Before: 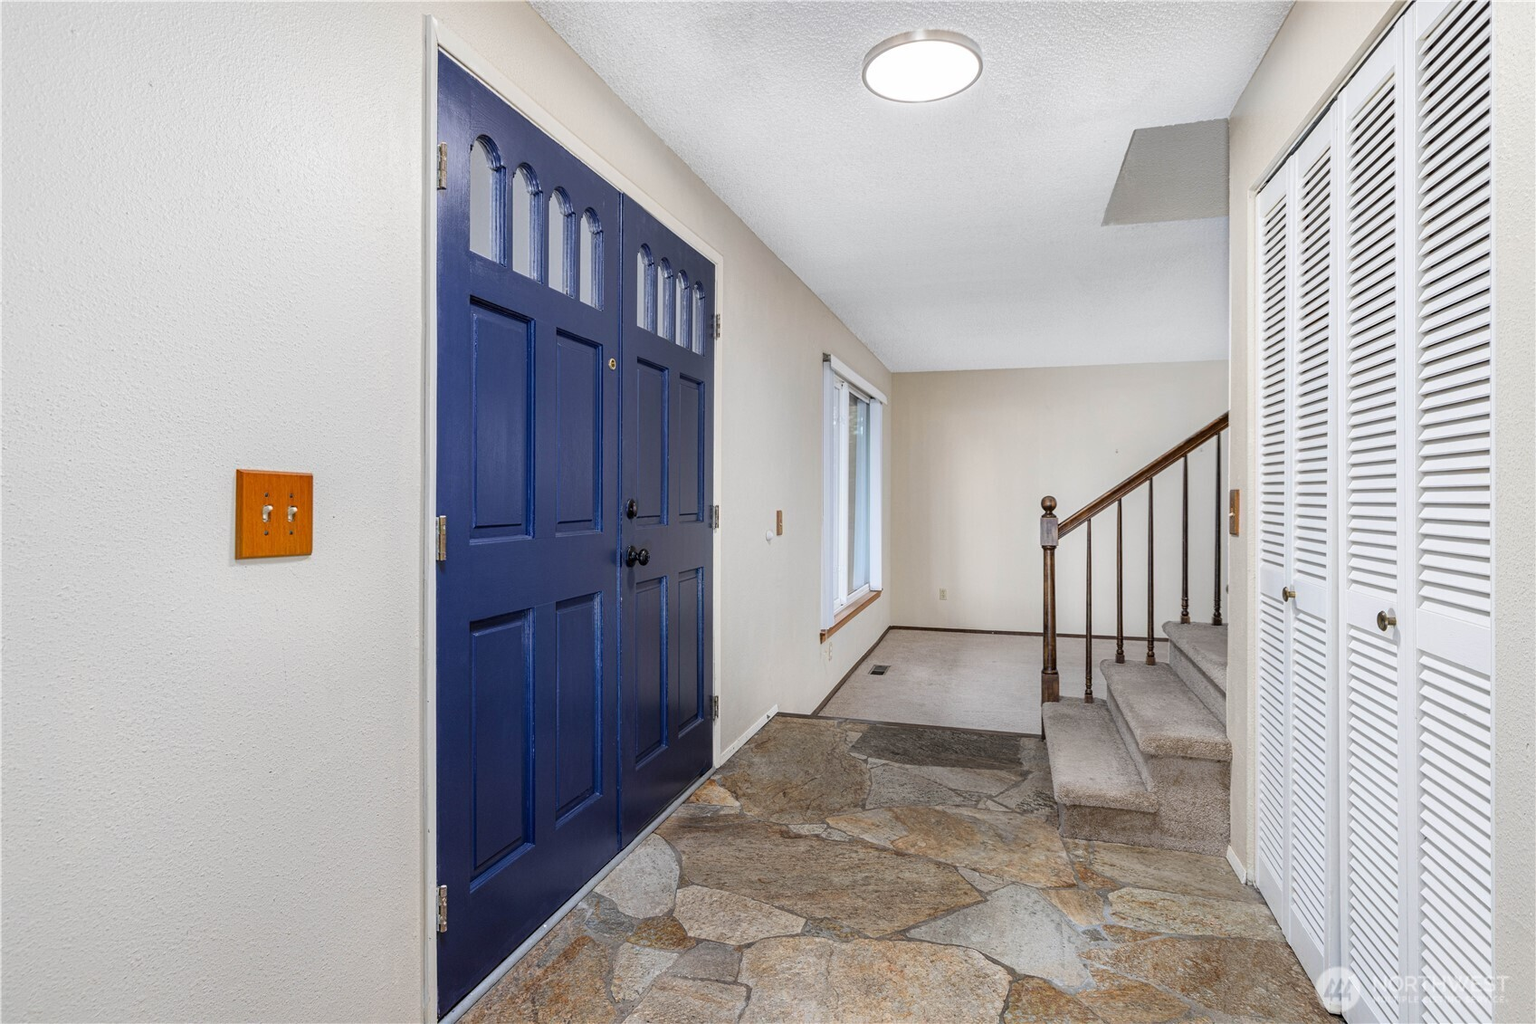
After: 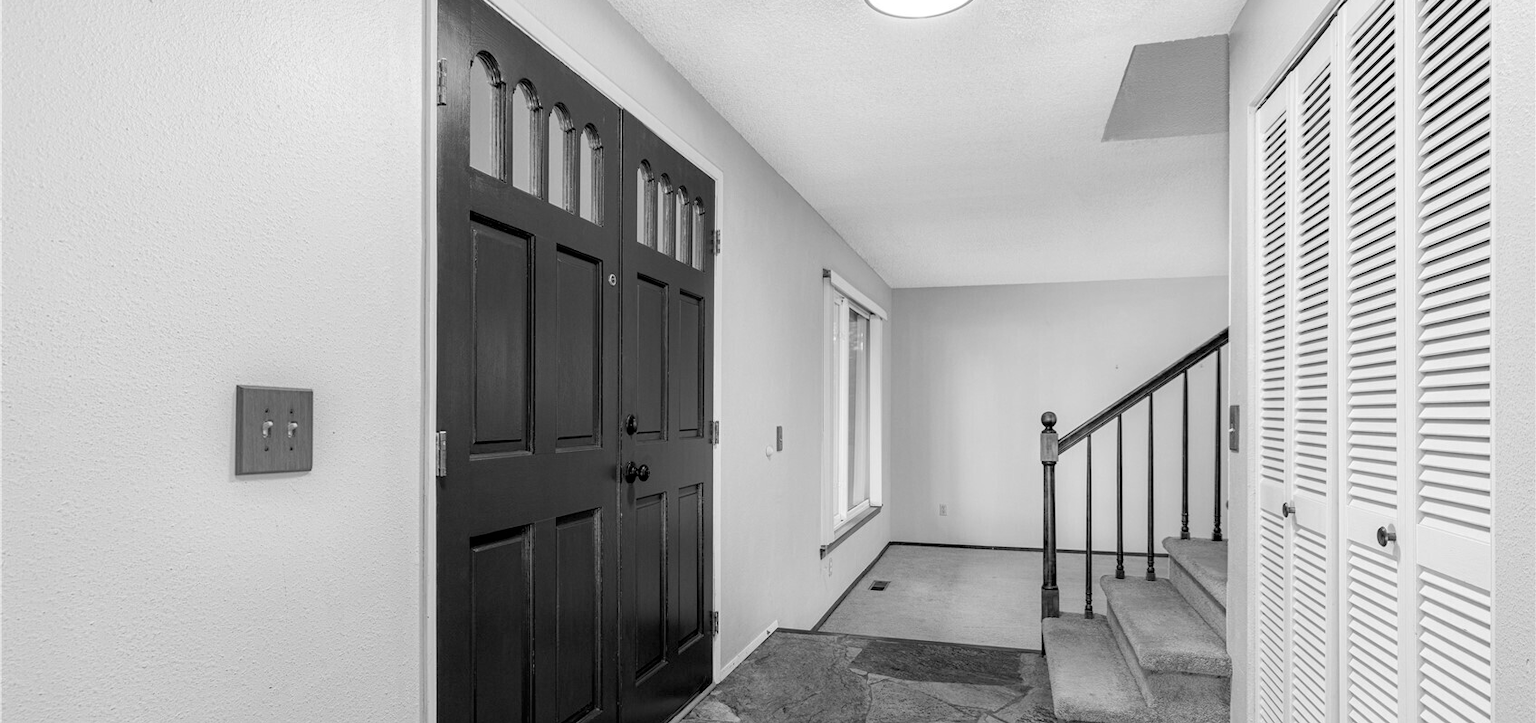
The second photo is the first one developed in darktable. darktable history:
exposure: black level correction 0.009, exposure 0.014 EV, compensate highlight preservation false
crop and rotate: top 8.293%, bottom 20.996%
color balance rgb: perceptual saturation grading › global saturation 20%, global vibrance 10%
monochrome: size 1
